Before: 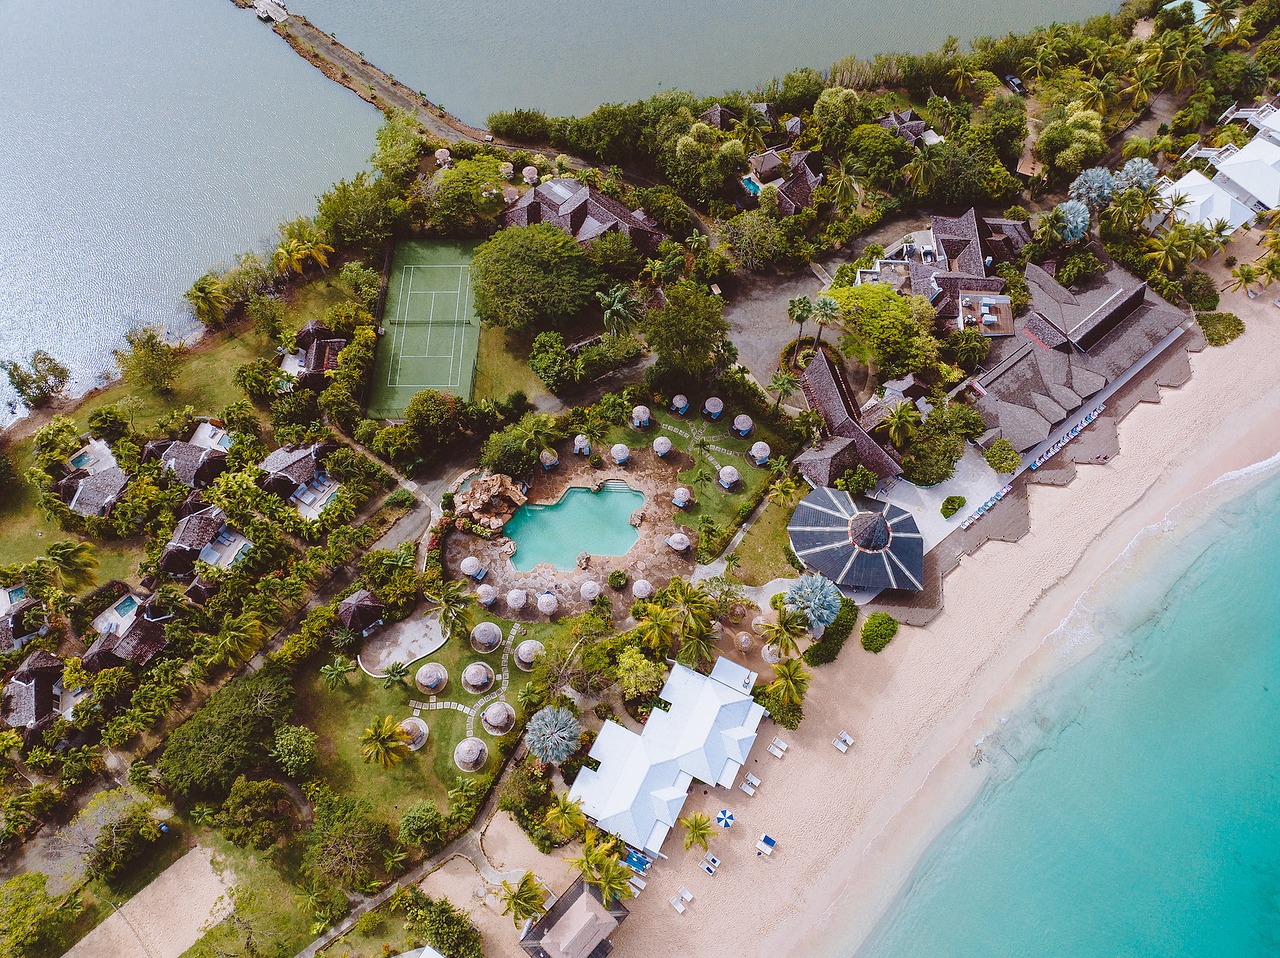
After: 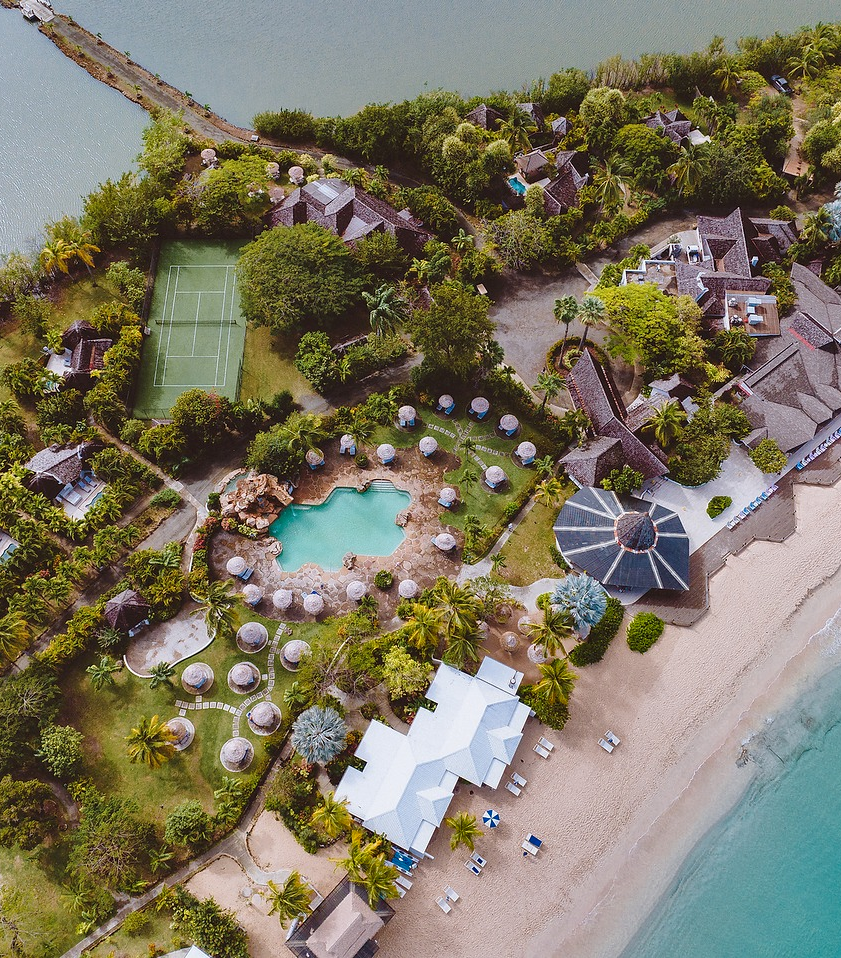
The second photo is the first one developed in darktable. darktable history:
crop and rotate: left 18.339%, right 15.898%
shadows and highlights: radius 106.51, shadows 44.24, highlights -67.86, low approximation 0.01, soften with gaussian
